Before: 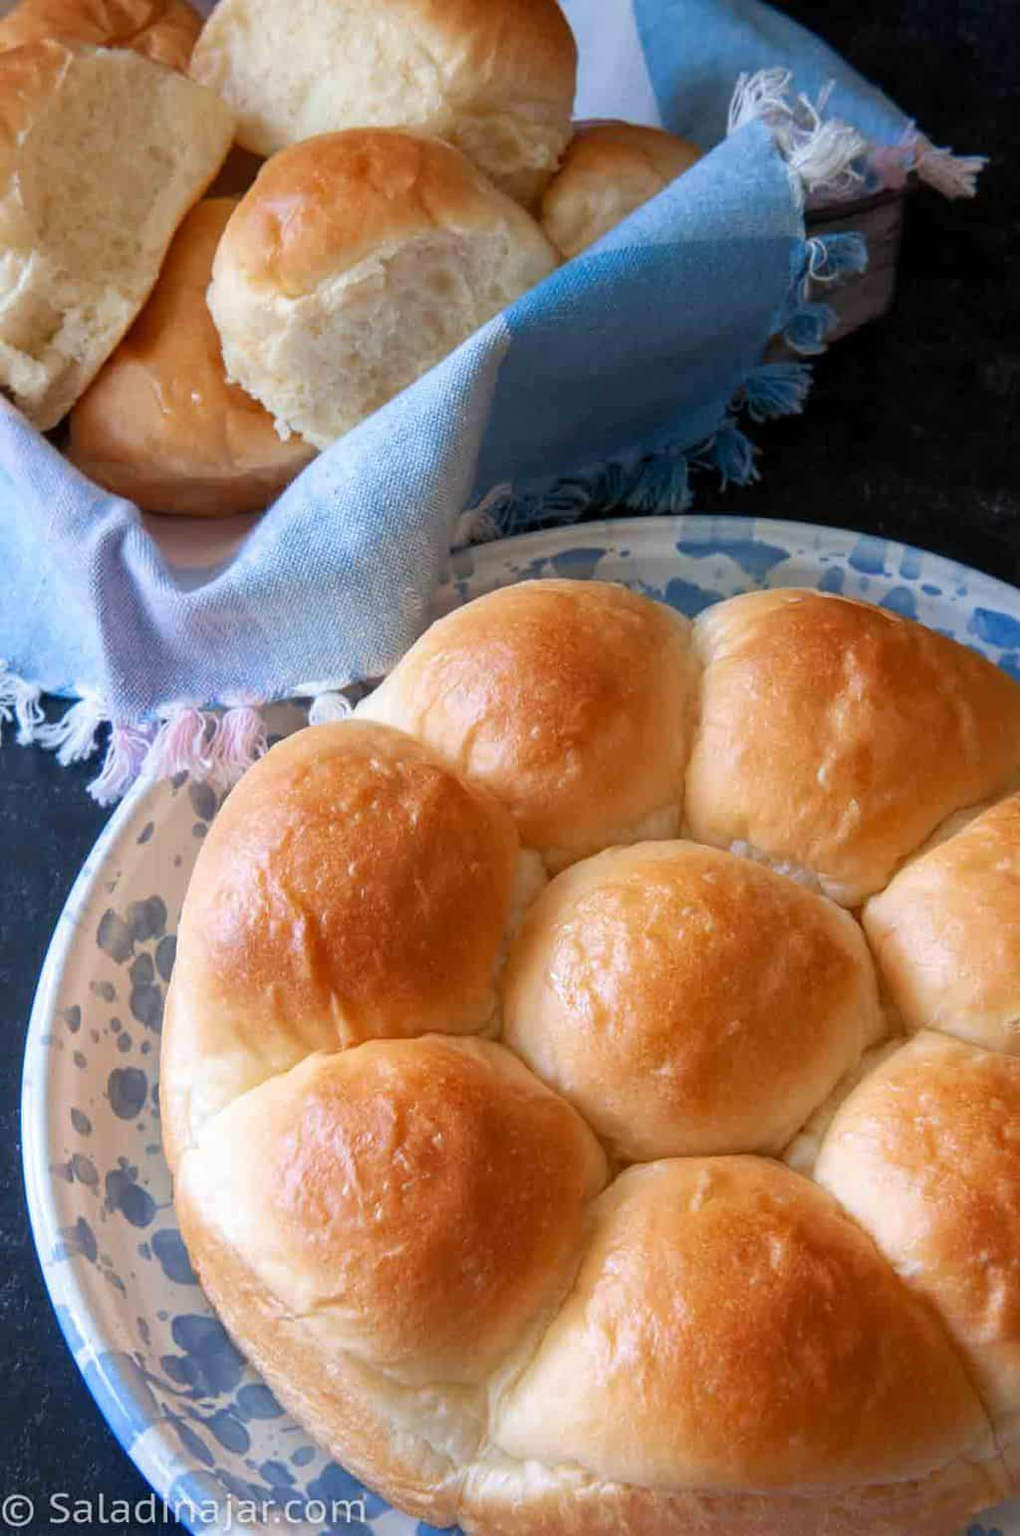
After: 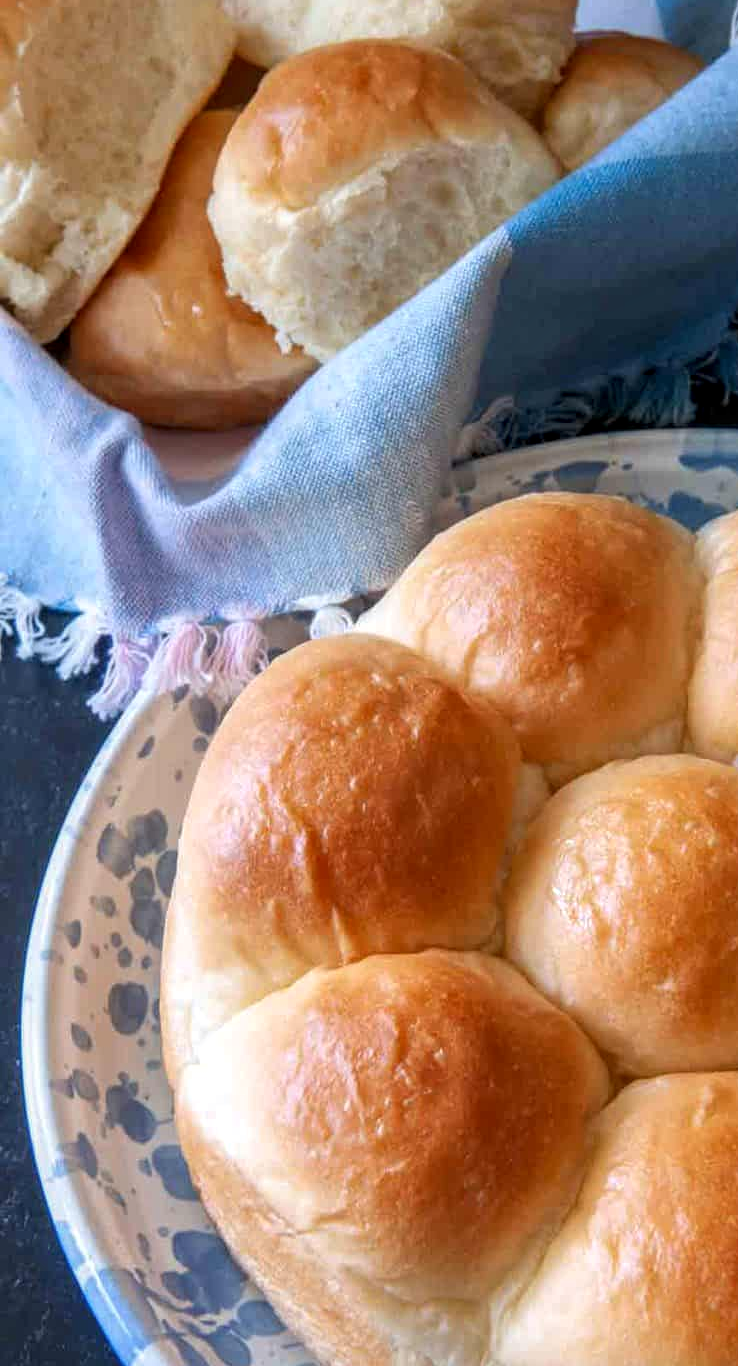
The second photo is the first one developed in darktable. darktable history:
color correction: highlights a* 0.048, highlights b* -0.558
crop: top 5.813%, right 27.839%, bottom 5.538%
local contrast: on, module defaults
